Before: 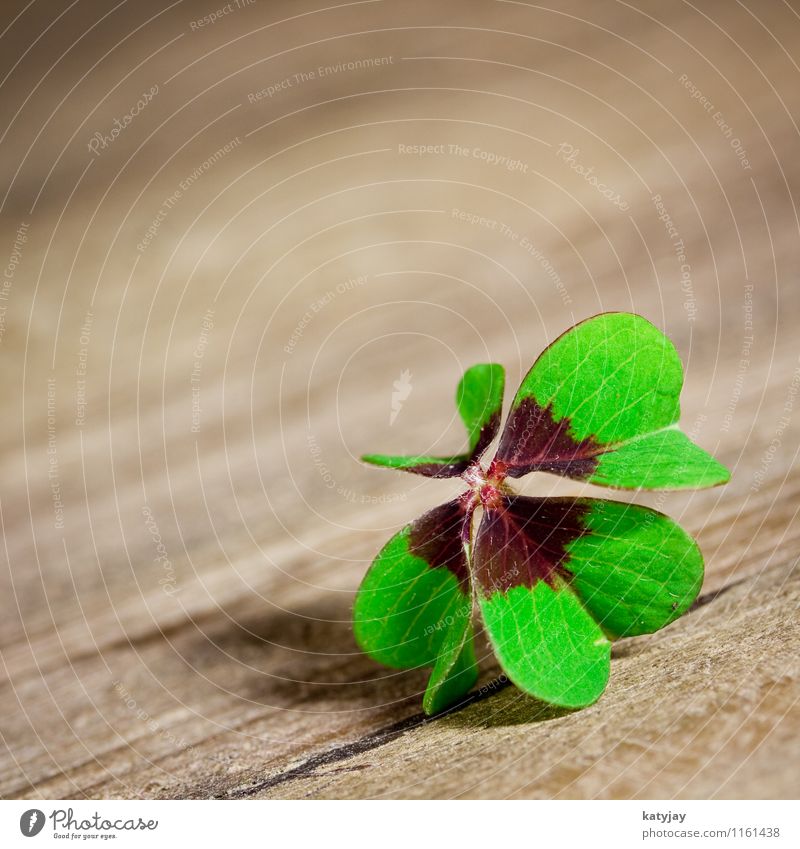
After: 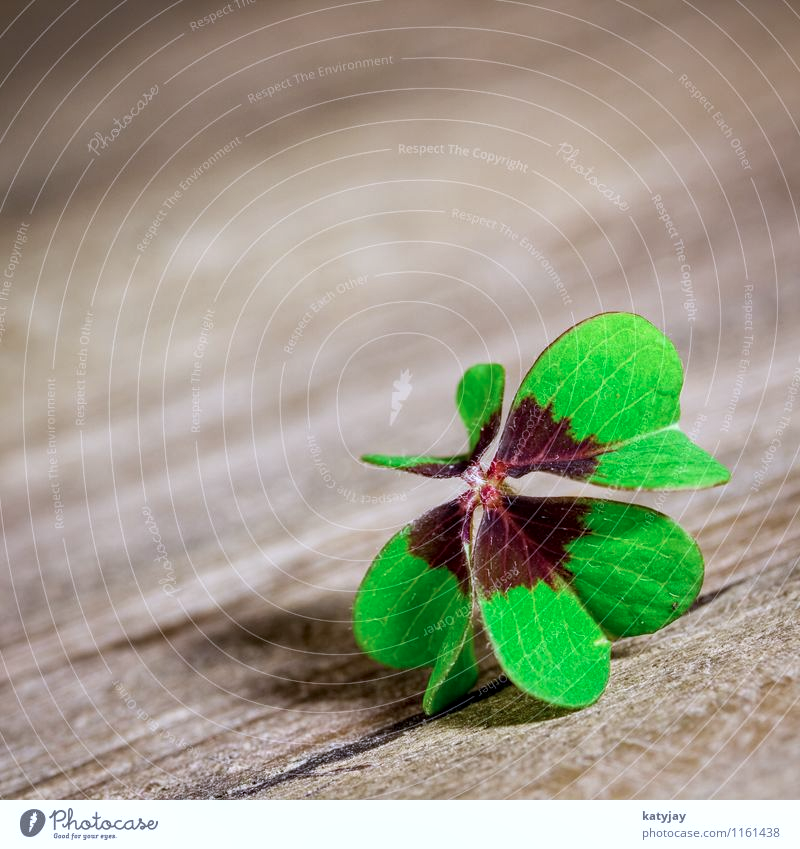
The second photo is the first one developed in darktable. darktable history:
color calibration: illuminant as shot in camera, x 0.37, y 0.382, temperature 4316.43 K
local contrast: on, module defaults
